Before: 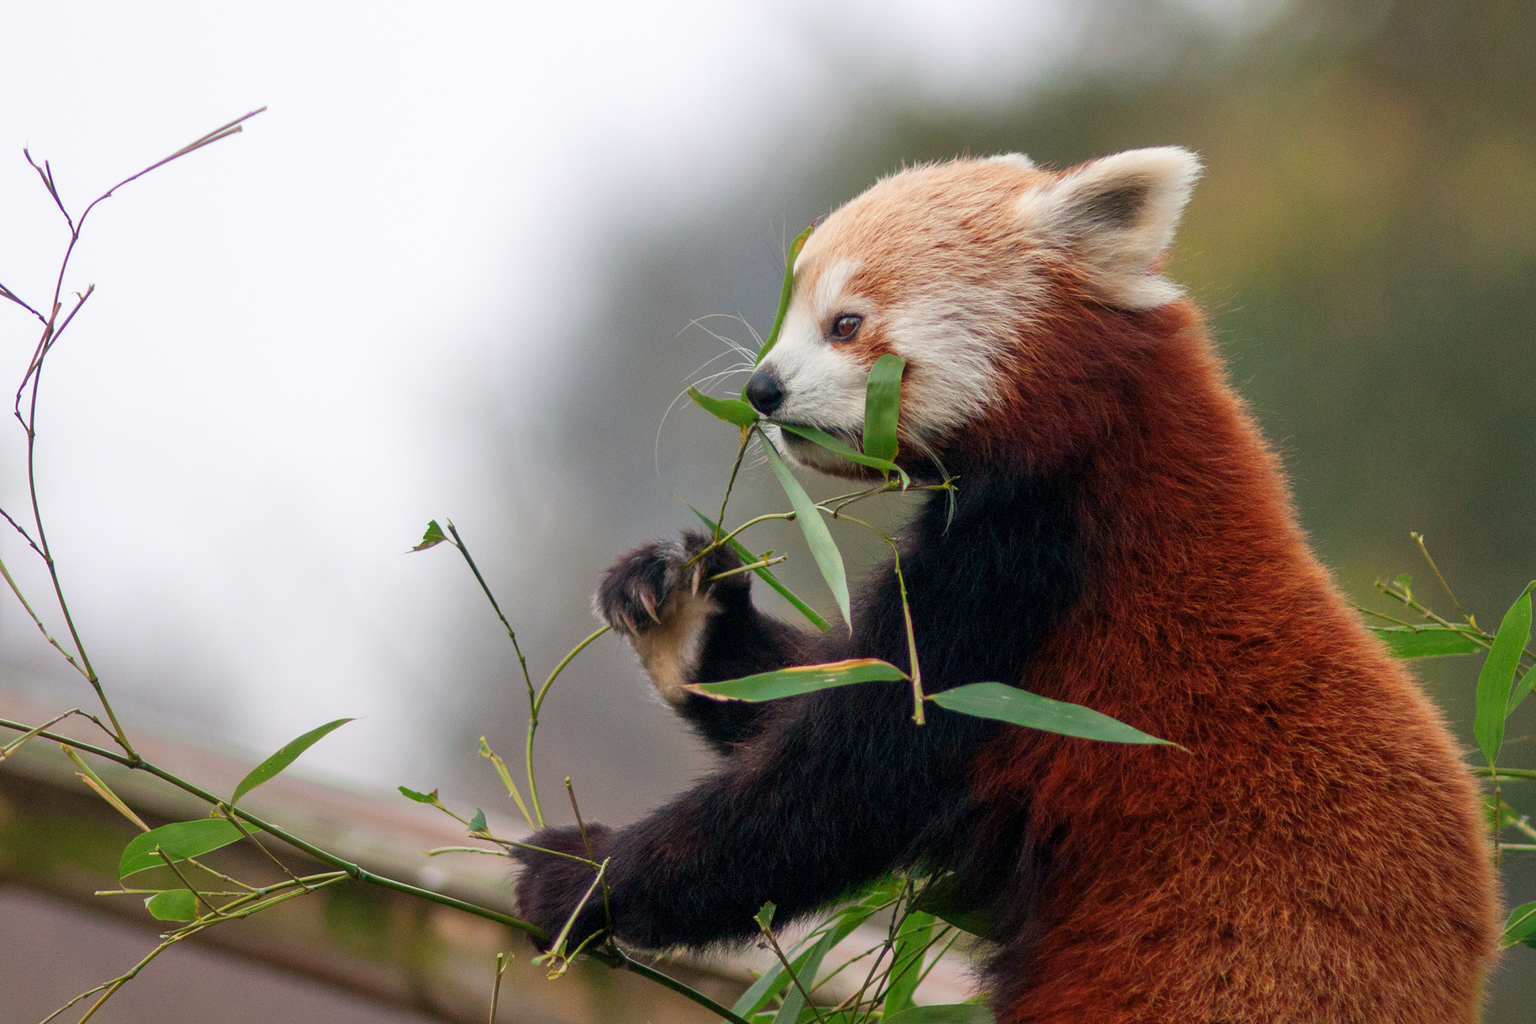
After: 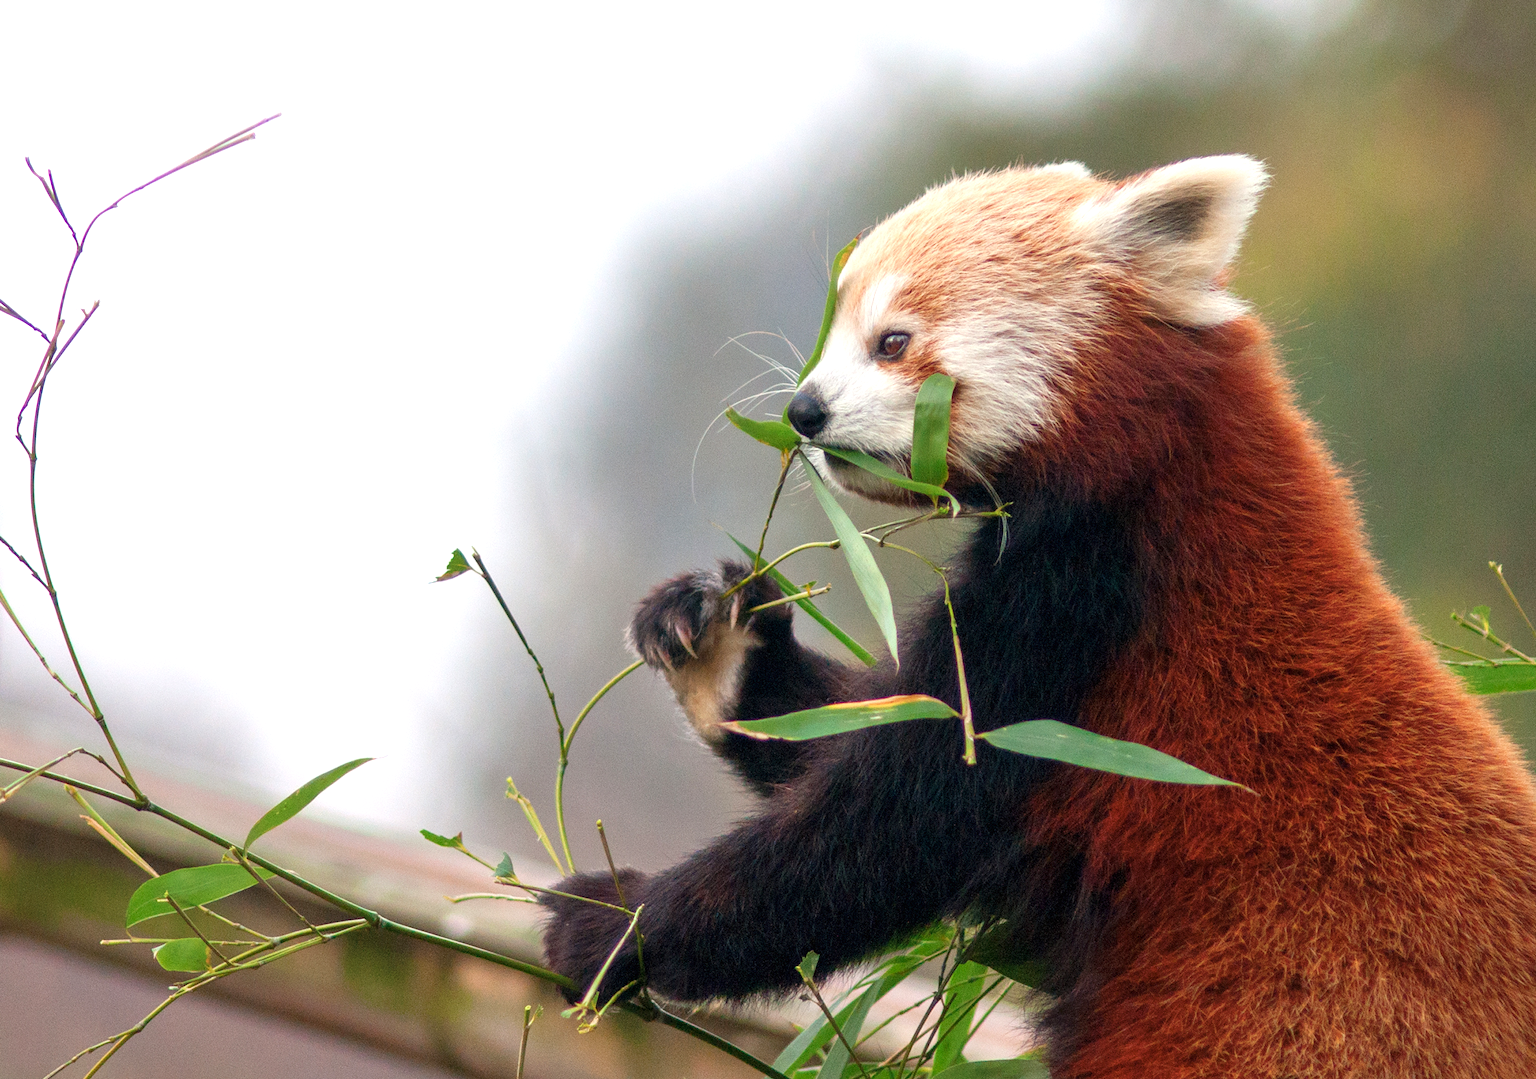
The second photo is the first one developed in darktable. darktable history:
crop and rotate: left 0%, right 5.223%
exposure: exposure 0.611 EV, compensate highlight preservation false
